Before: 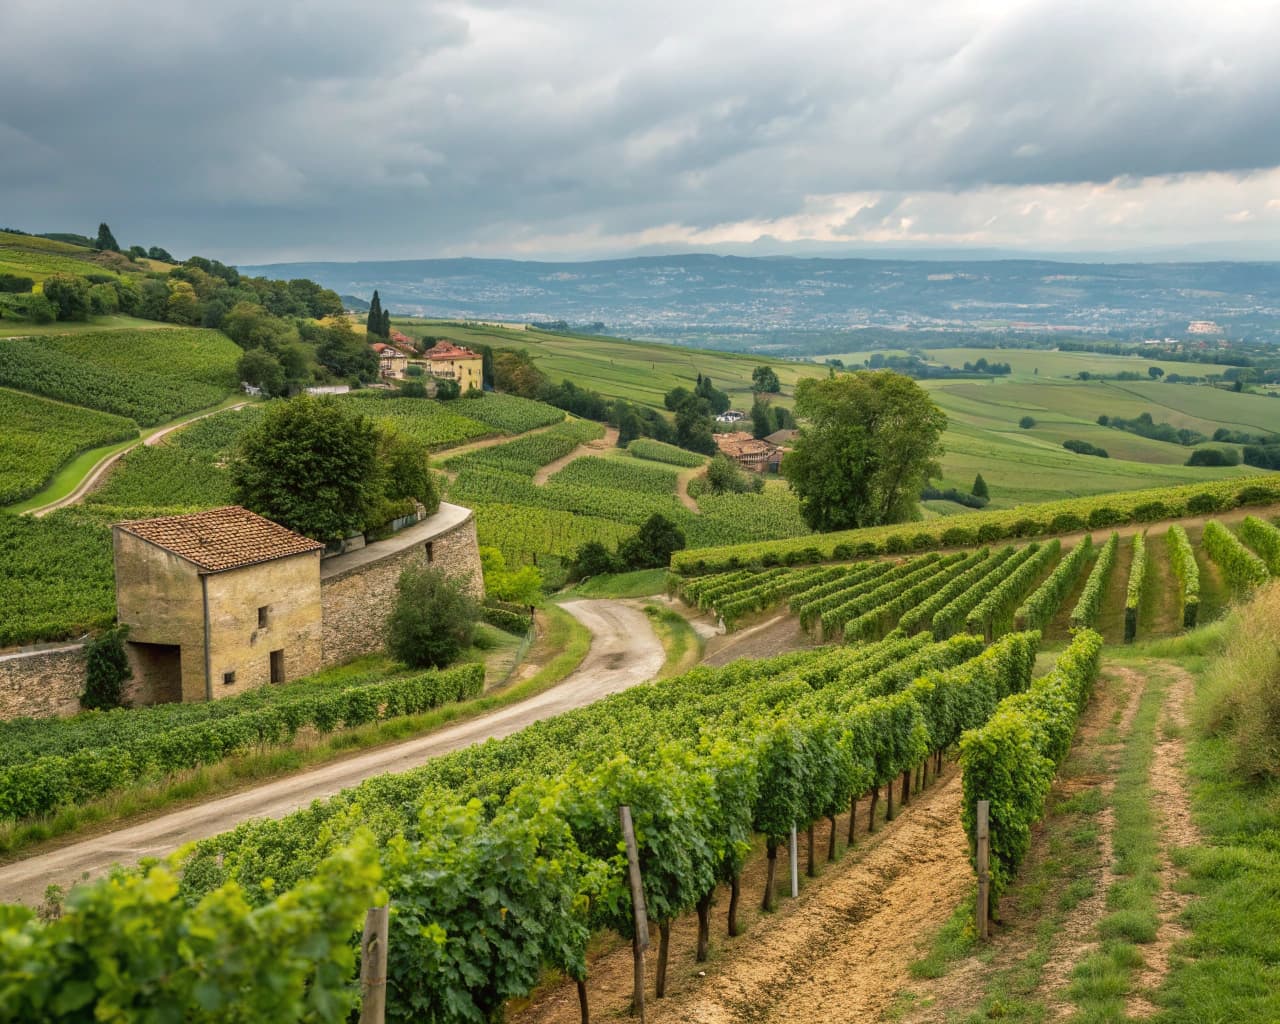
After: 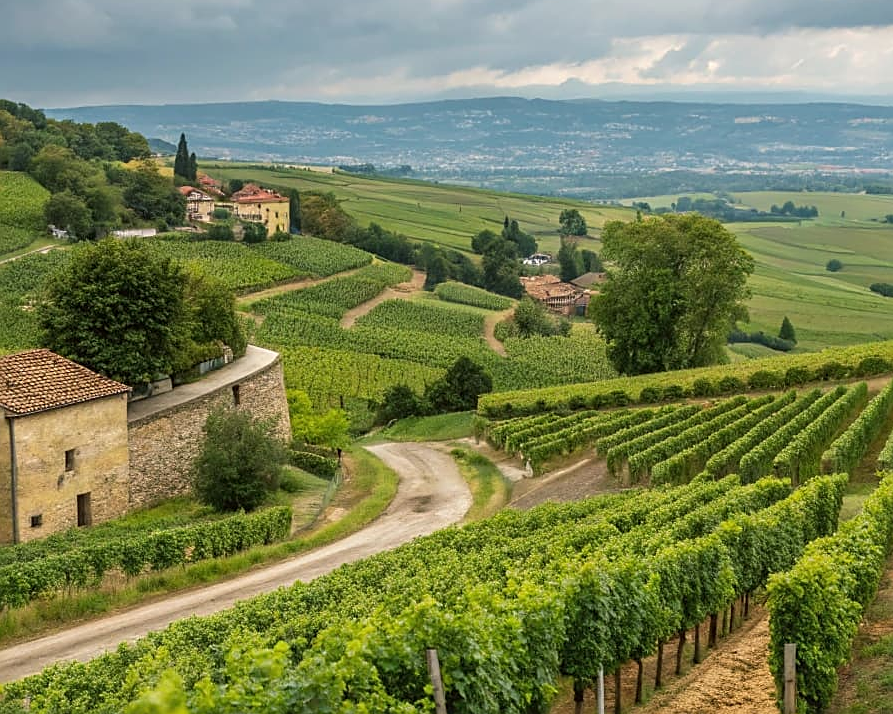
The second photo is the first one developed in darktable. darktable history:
sharpen: on, module defaults
crop: left 15.132%, top 15.368%, right 15.044%, bottom 14.808%
